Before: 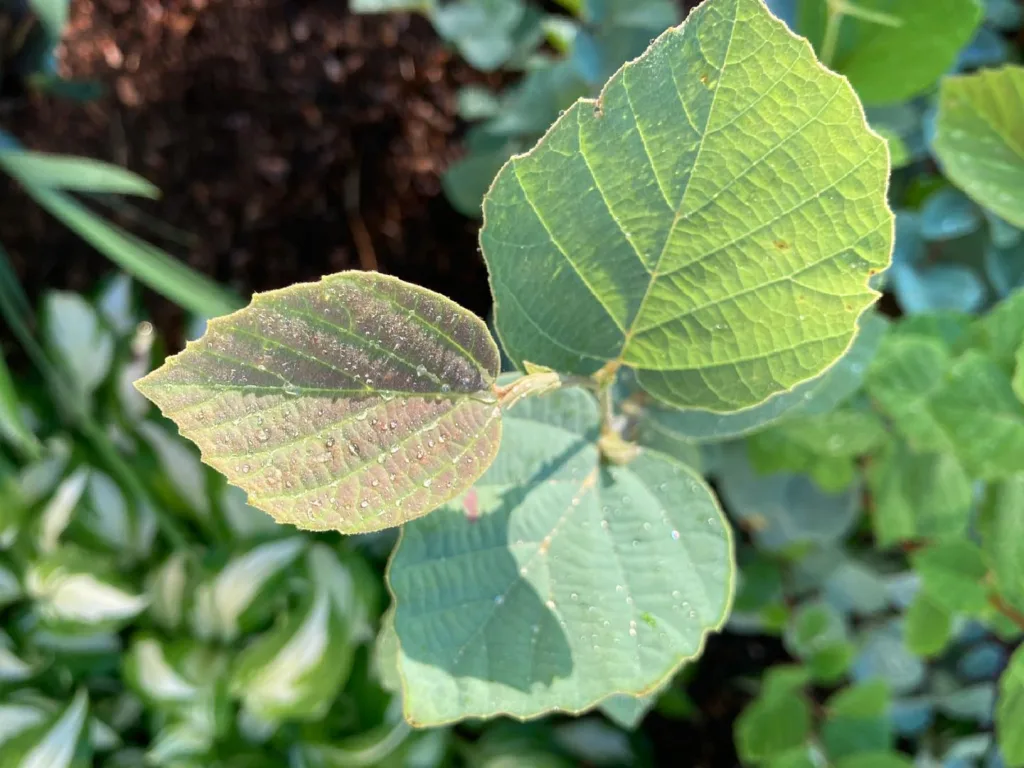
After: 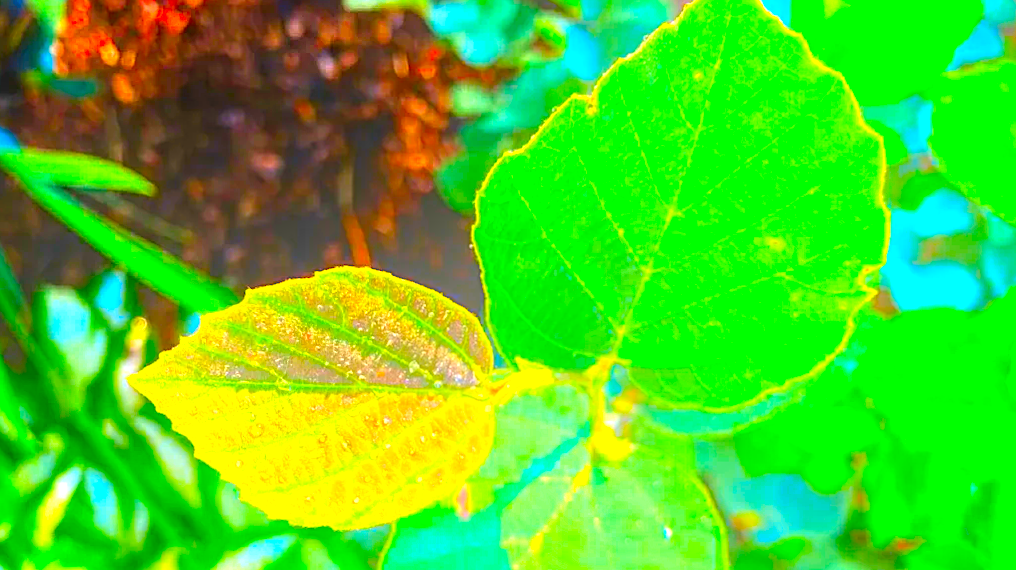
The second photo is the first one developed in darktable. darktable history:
sharpen: on, module defaults
local contrast: highlights 60%, shadows 60%, detail 160%
rotate and perspective: rotation 0.192°, lens shift (horizontal) -0.015, crop left 0.005, crop right 0.996, crop top 0.006, crop bottom 0.99
exposure: black level correction -0.002, exposure 0.708 EV, compensate exposure bias true, compensate highlight preservation false
color correction: saturation 3
crop: bottom 24.988%
bloom: size 38%, threshold 95%, strength 30%
color contrast: green-magenta contrast 1.12, blue-yellow contrast 1.95, unbound 0
